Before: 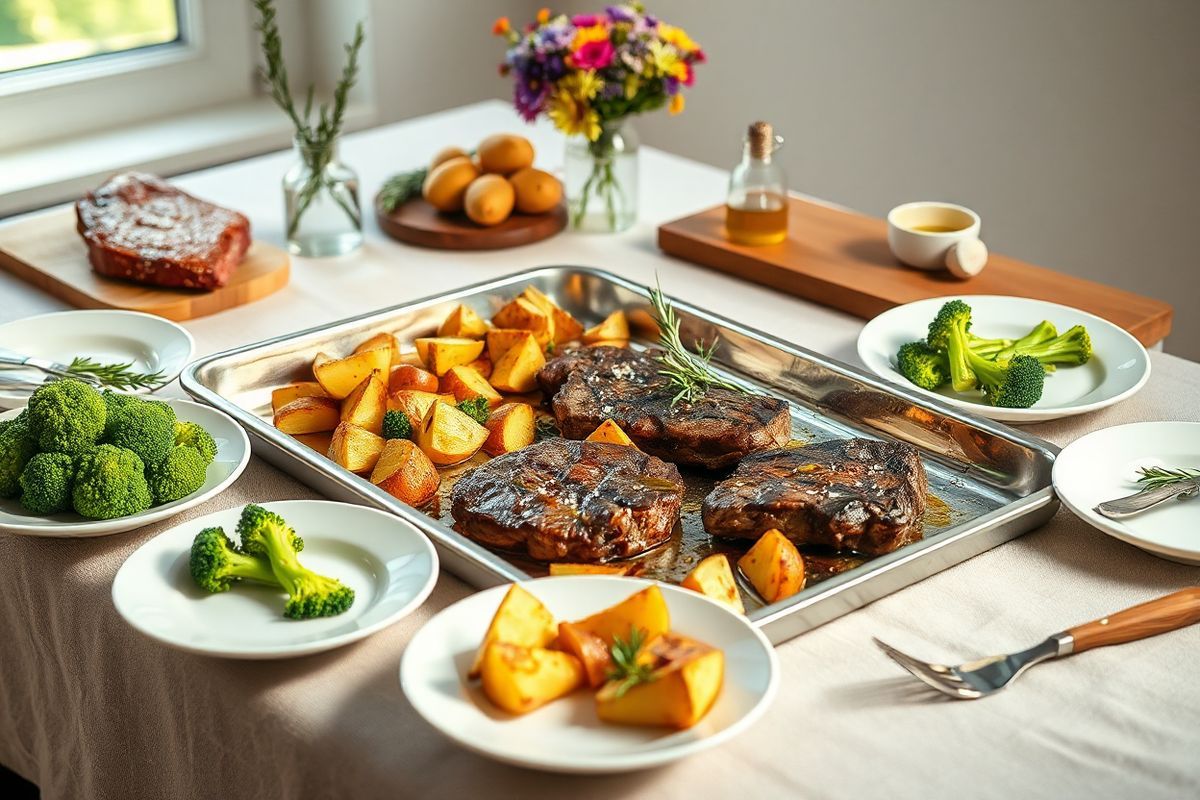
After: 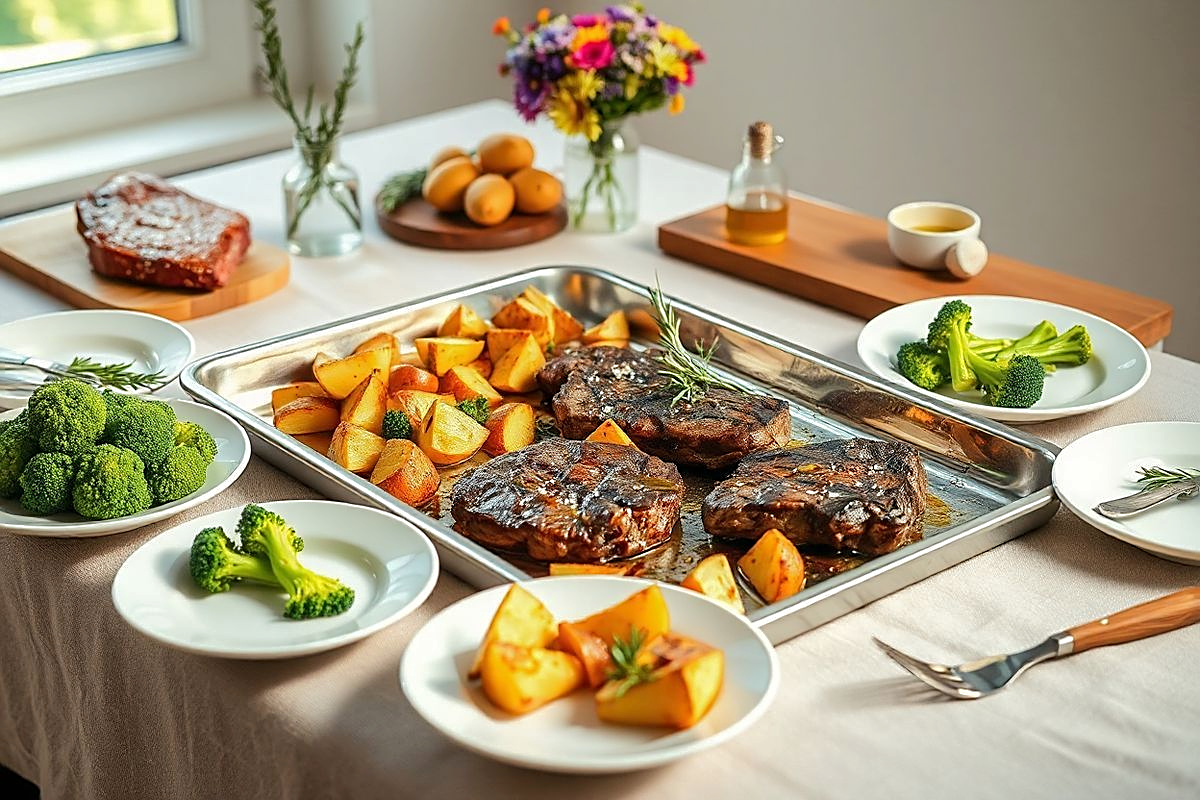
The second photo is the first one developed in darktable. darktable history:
base curve: curves: ch0 [(0, 0) (0.235, 0.266) (0.503, 0.496) (0.786, 0.72) (1, 1)]
sharpen: on, module defaults
